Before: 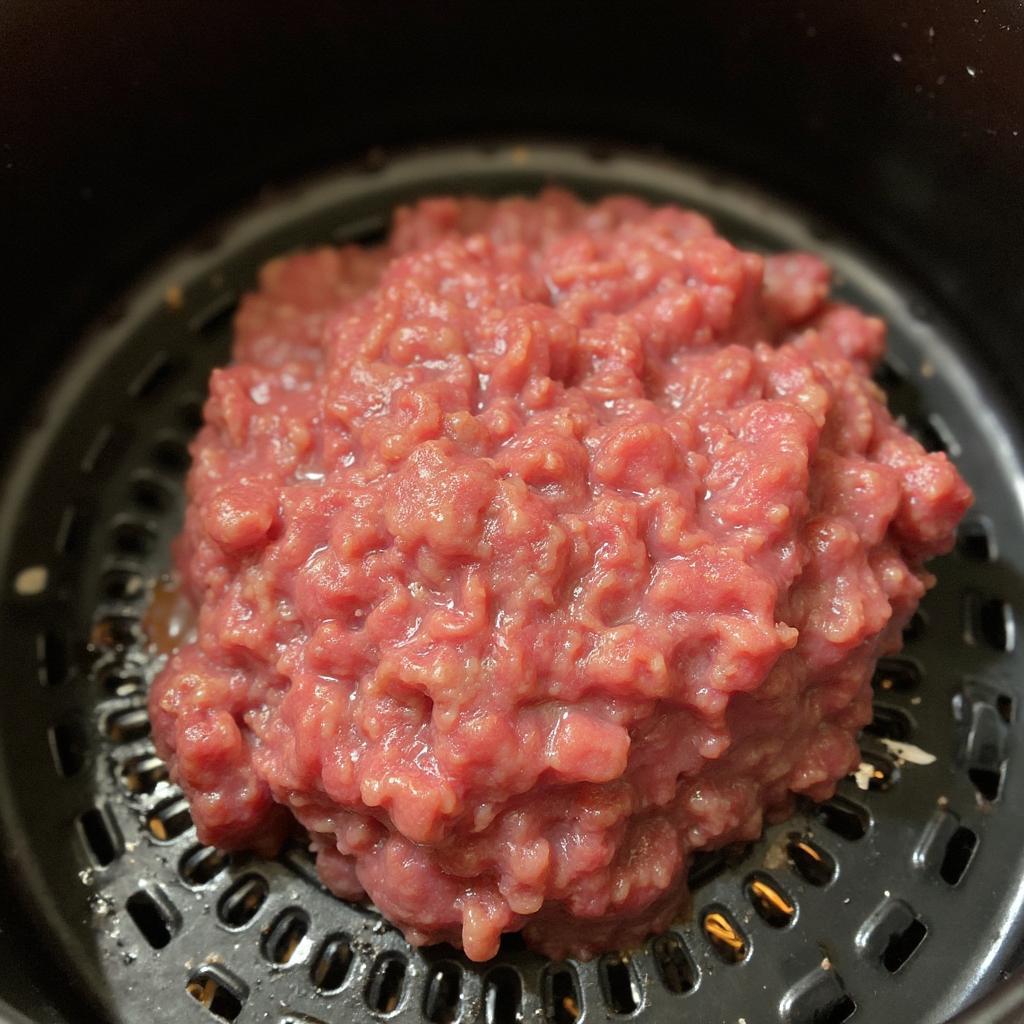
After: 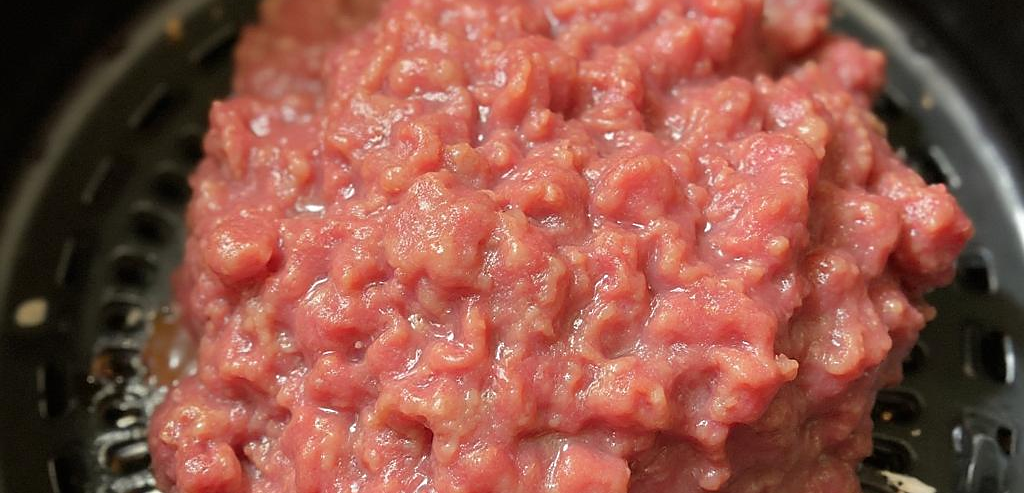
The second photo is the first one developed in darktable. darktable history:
sharpen: radius 1.521, amount 0.364, threshold 1.199
crop and rotate: top 26.197%, bottom 25.649%
